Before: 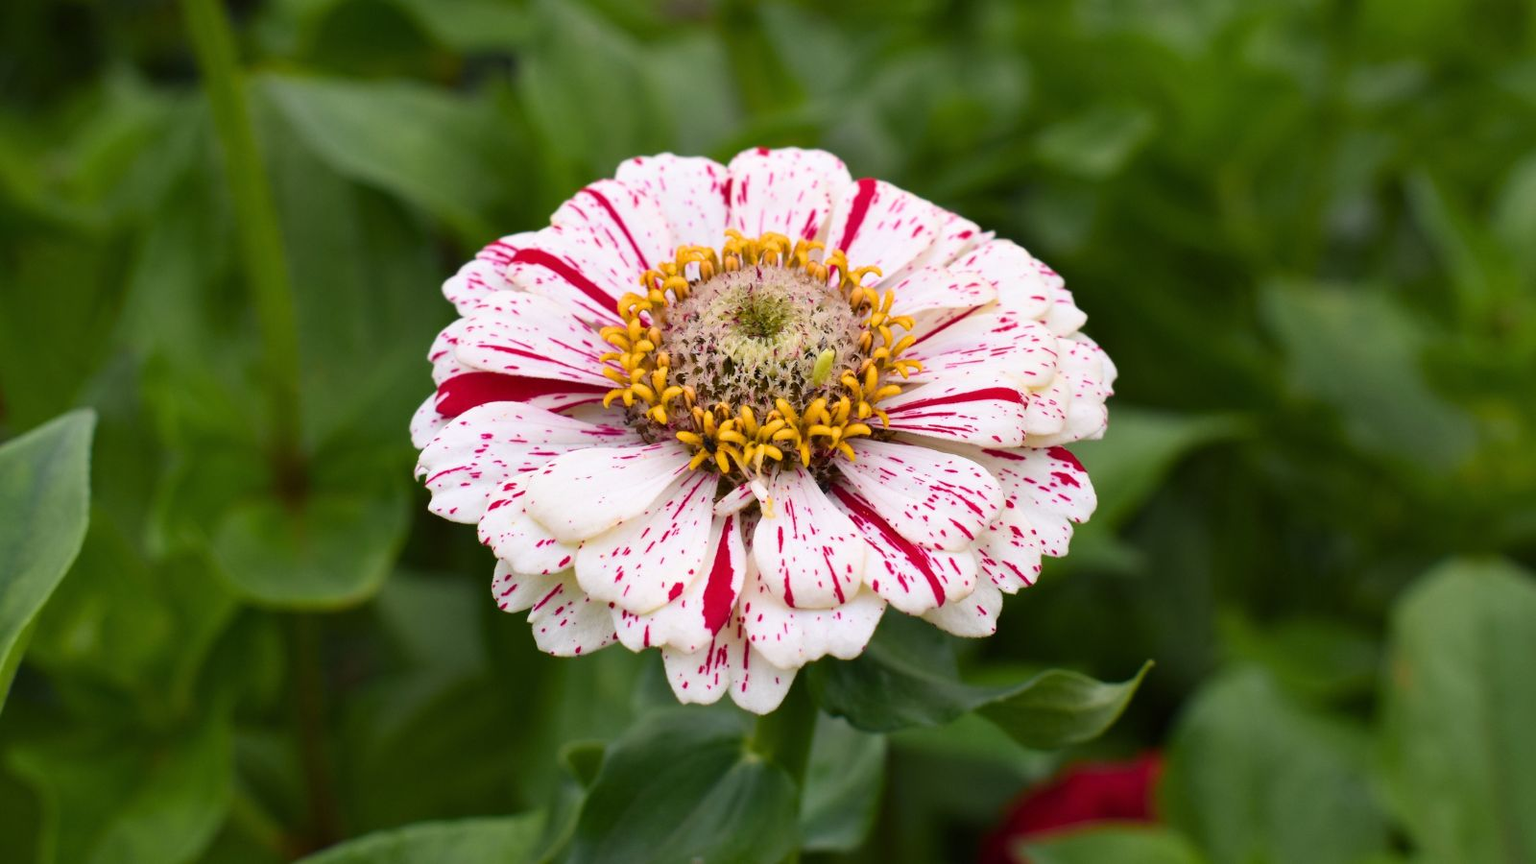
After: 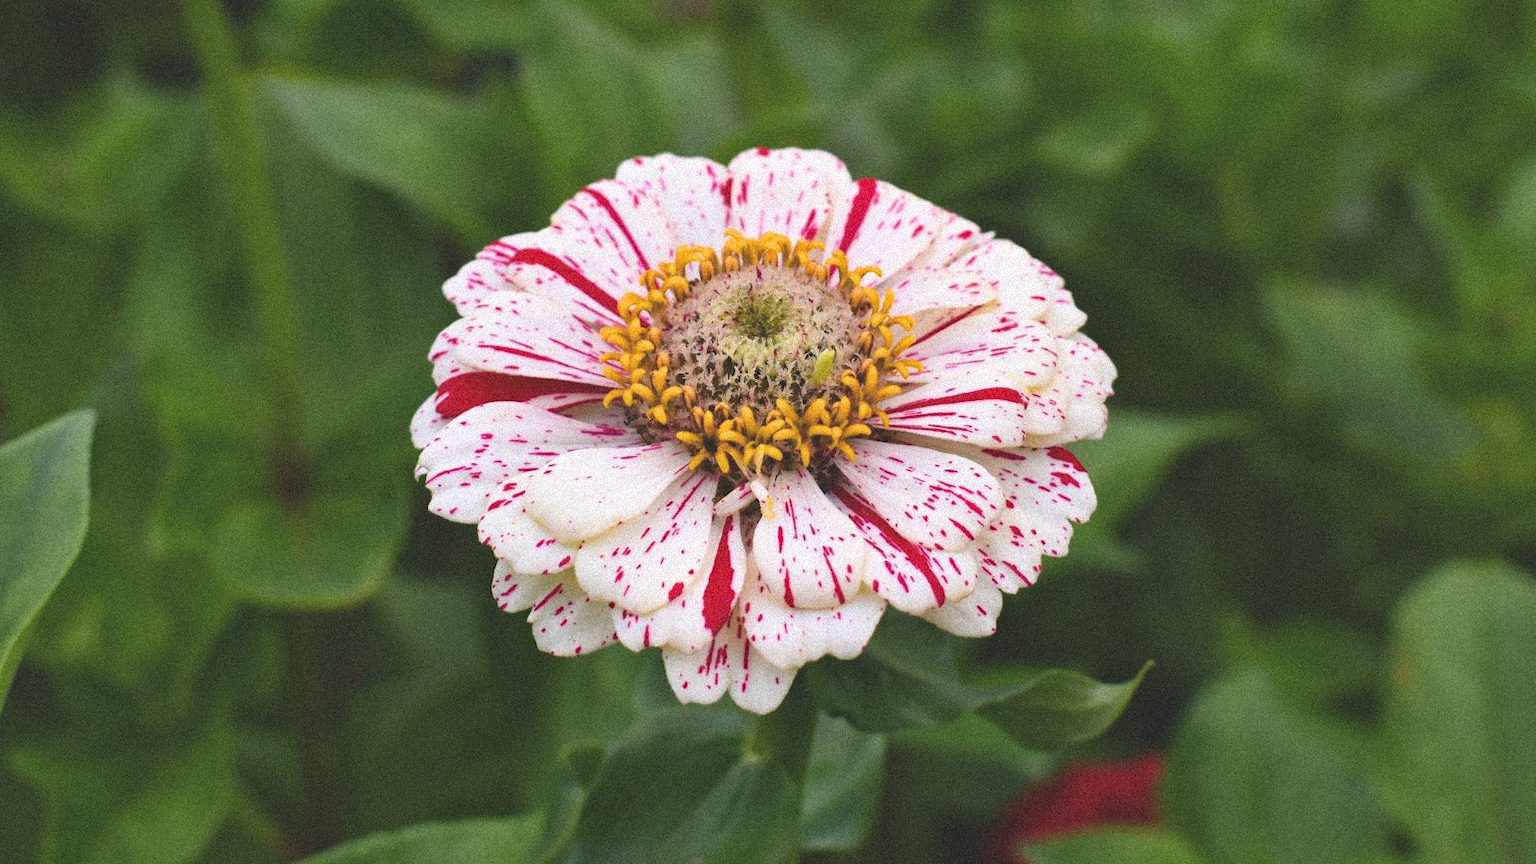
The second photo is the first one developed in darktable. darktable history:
haze removal: compatibility mode true, adaptive false
exposure: black level correction -0.023, exposure -0.039 EV, compensate highlight preservation false
grain: coarseness 9.38 ISO, strength 34.99%, mid-tones bias 0%
